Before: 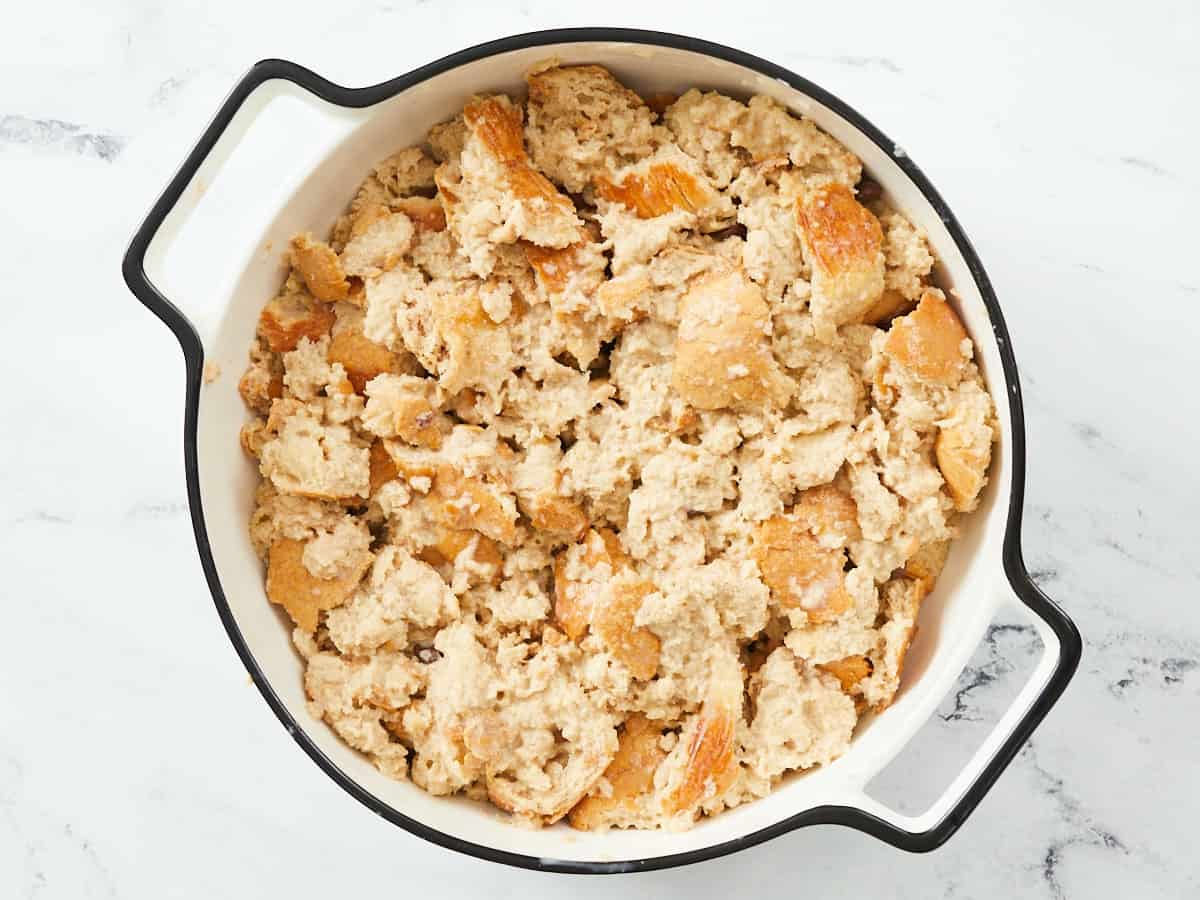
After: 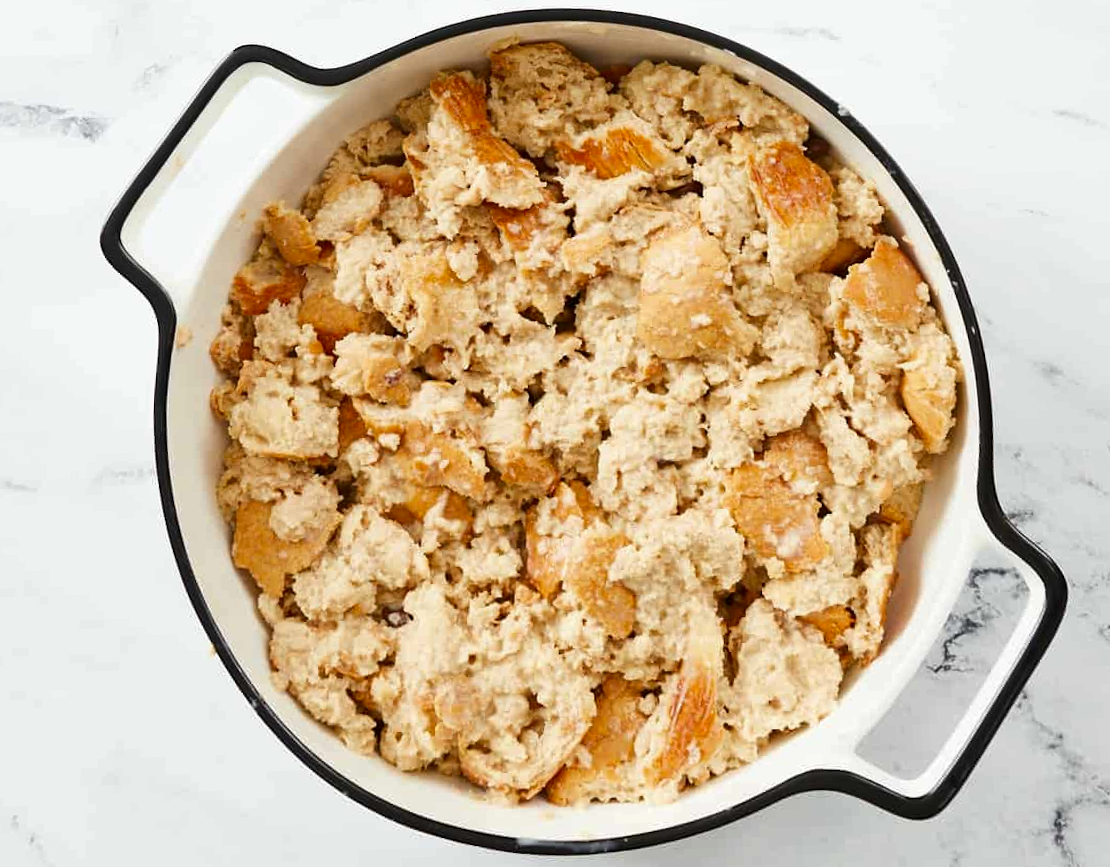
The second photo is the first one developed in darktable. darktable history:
contrast brightness saturation: contrast 0.07, brightness -0.13, saturation 0.06
rotate and perspective: rotation -1.68°, lens shift (vertical) -0.146, crop left 0.049, crop right 0.912, crop top 0.032, crop bottom 0.96
